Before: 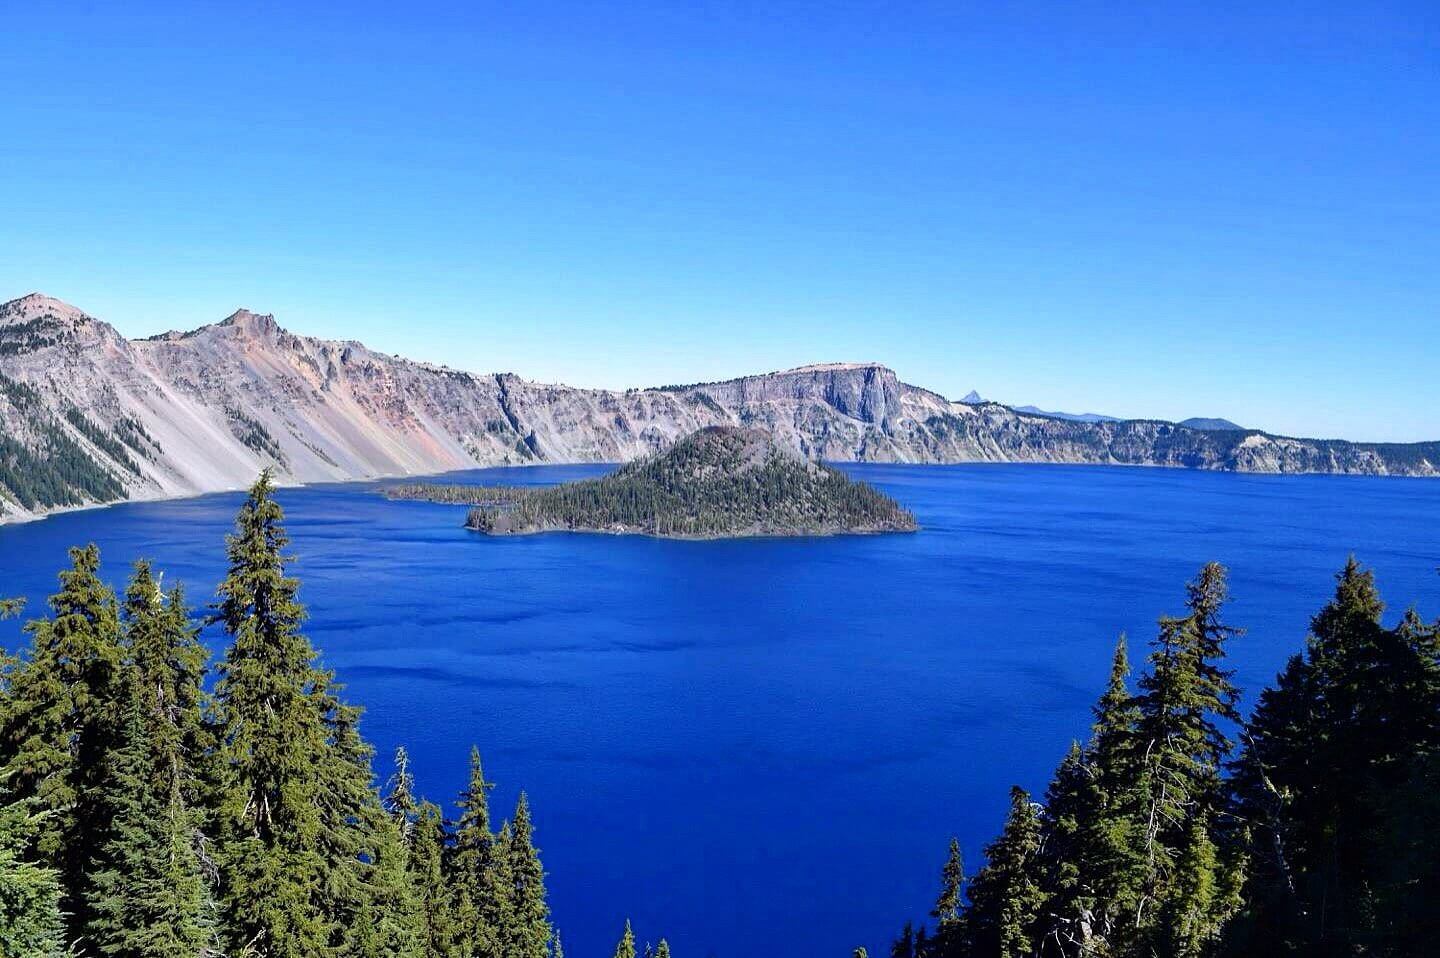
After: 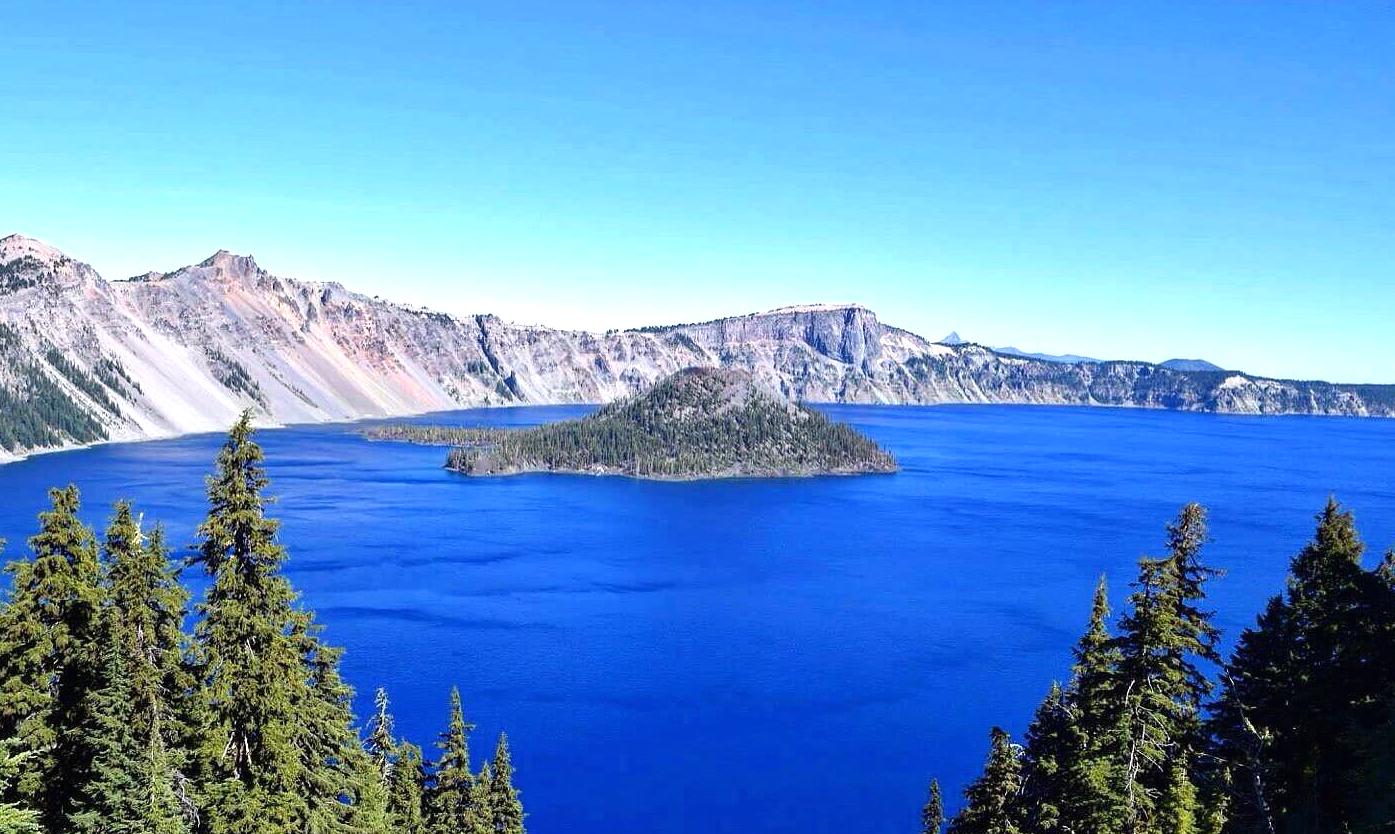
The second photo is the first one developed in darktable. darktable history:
exposure: black level correction 0, exposure 0.498 EV, compensate exposure bias true, compensate highlight preservation false
crop: left 1.398%, top 6.194%, right 1.673%, bottom 6.719%
